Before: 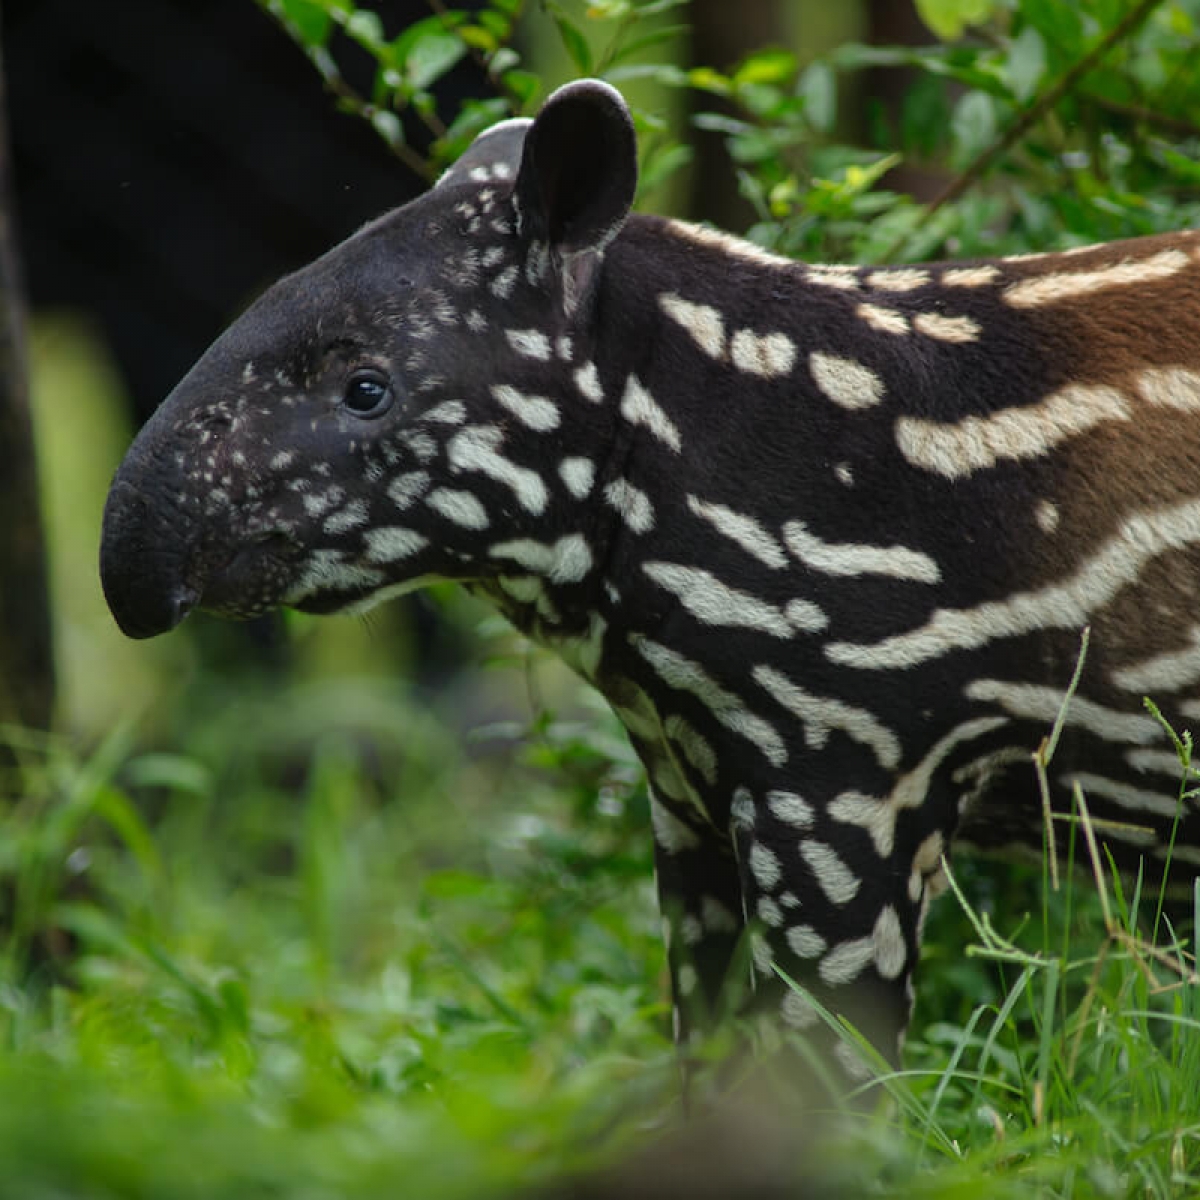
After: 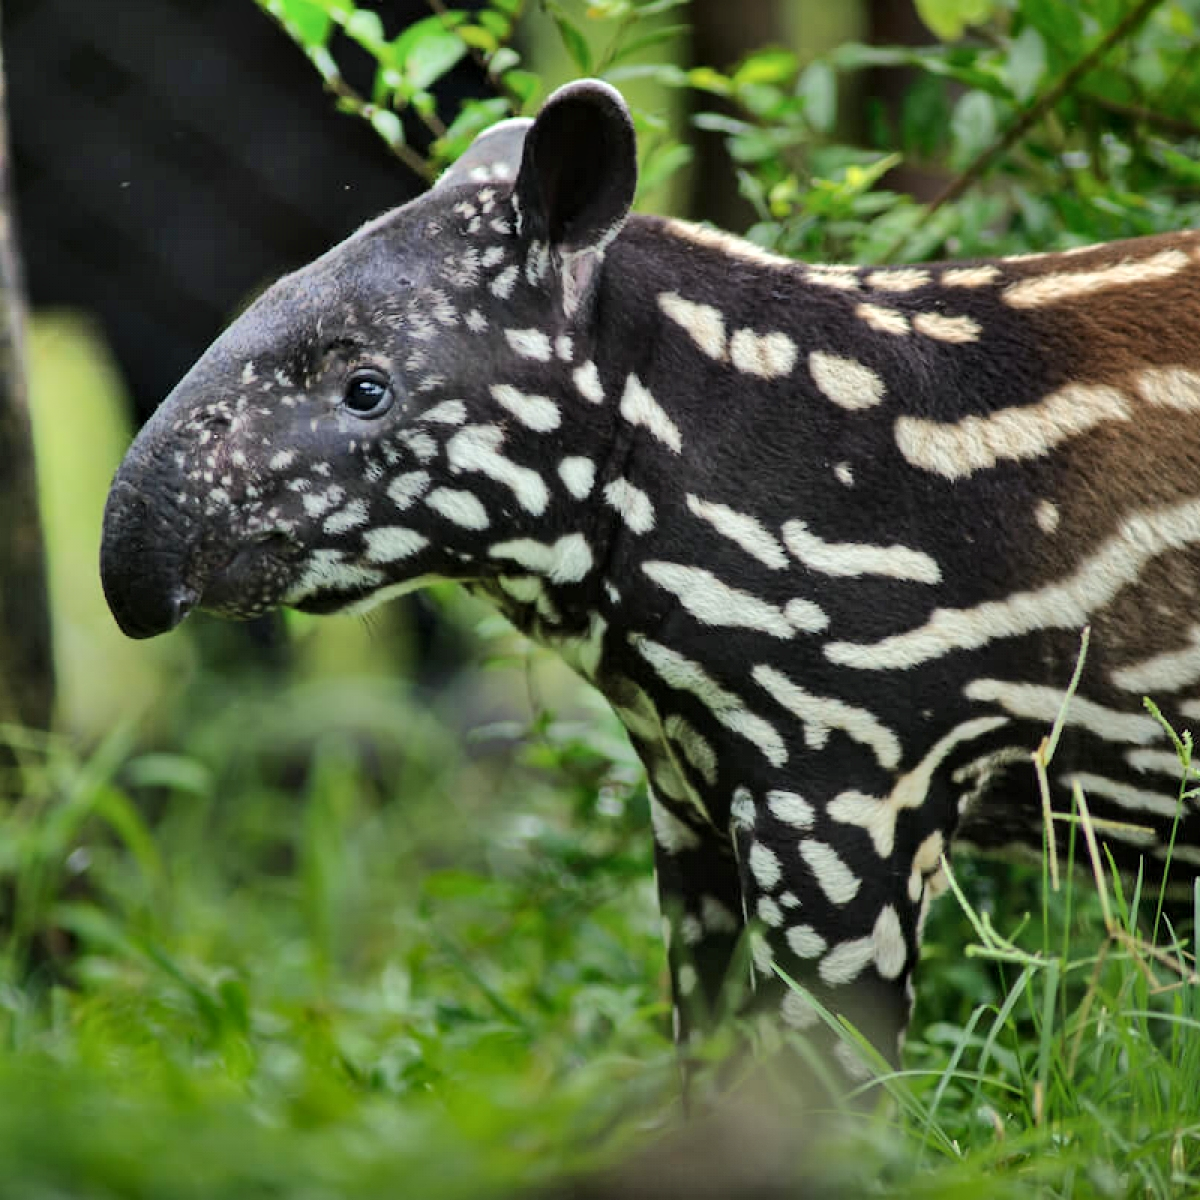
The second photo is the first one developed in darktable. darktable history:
shadows and highlights: shadows 74.68, highlights -60.63, soften with gaussian
contrast equalizer: octaves 7, y [[0.526, 0.53, 0.532, 0.532, 0.53, 0.525], [0.5 ×6], [0.5 ×6], [0 ×6], [0 ×6]]
tone equalizer: -8 EV 0.055 EV
